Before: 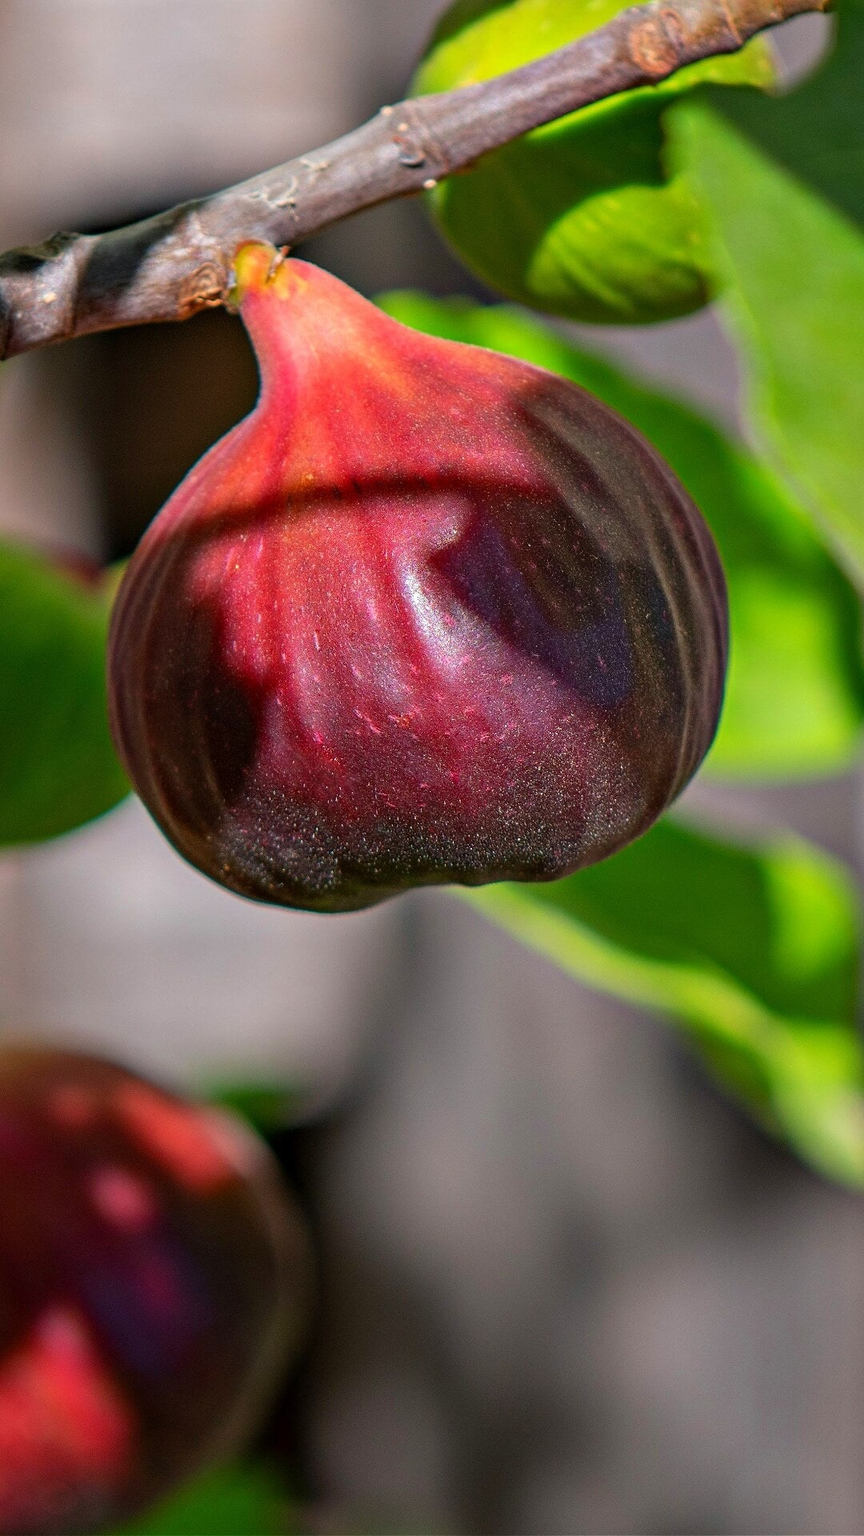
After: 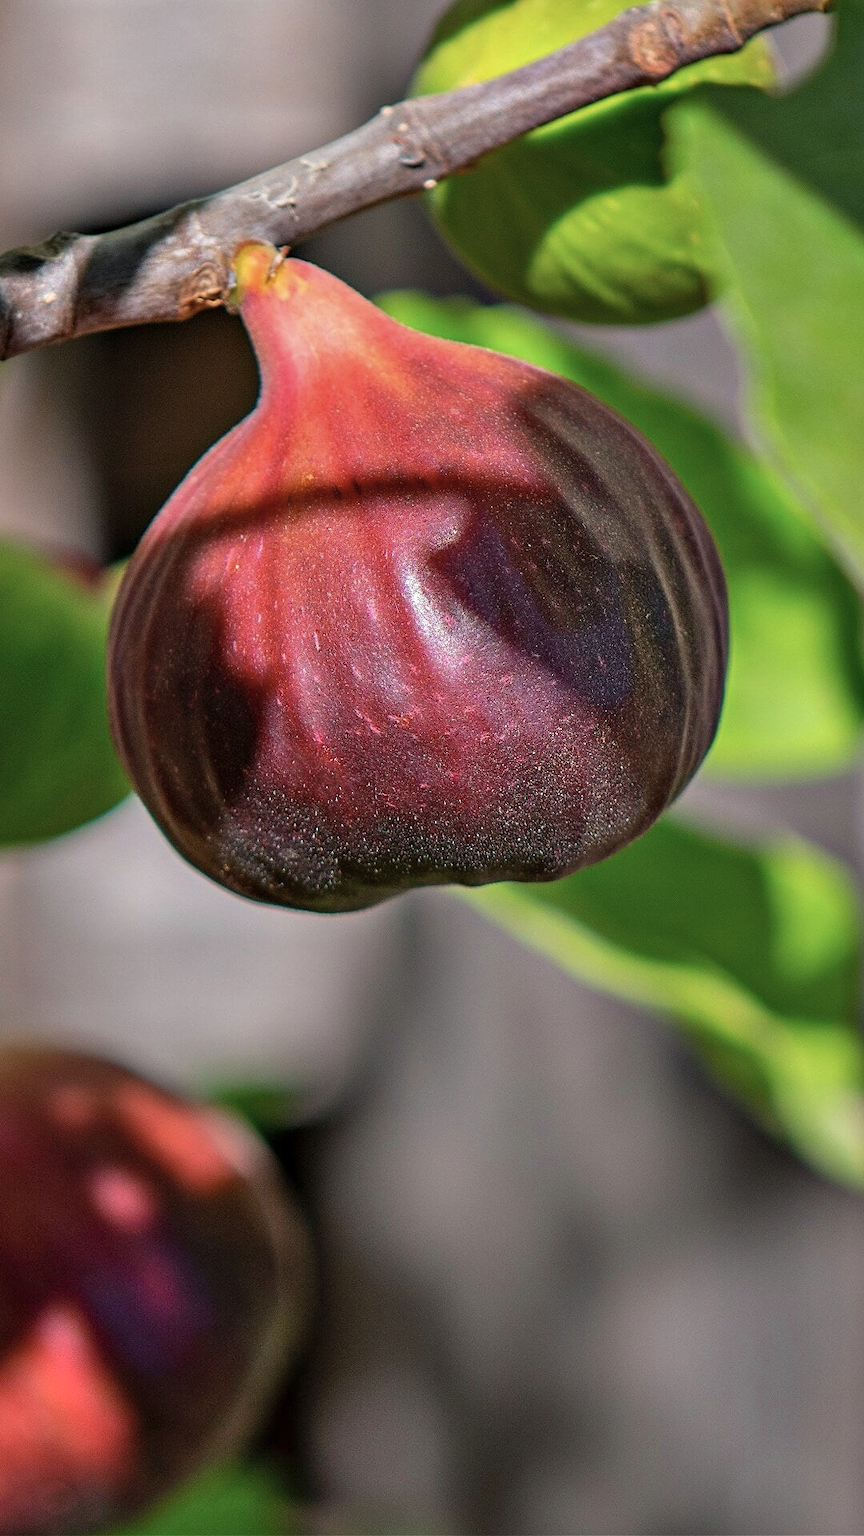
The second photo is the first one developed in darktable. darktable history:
sharpen: amount 0.2
color correction: saturation 0.8
shadows and highlights: soften with gaussian
